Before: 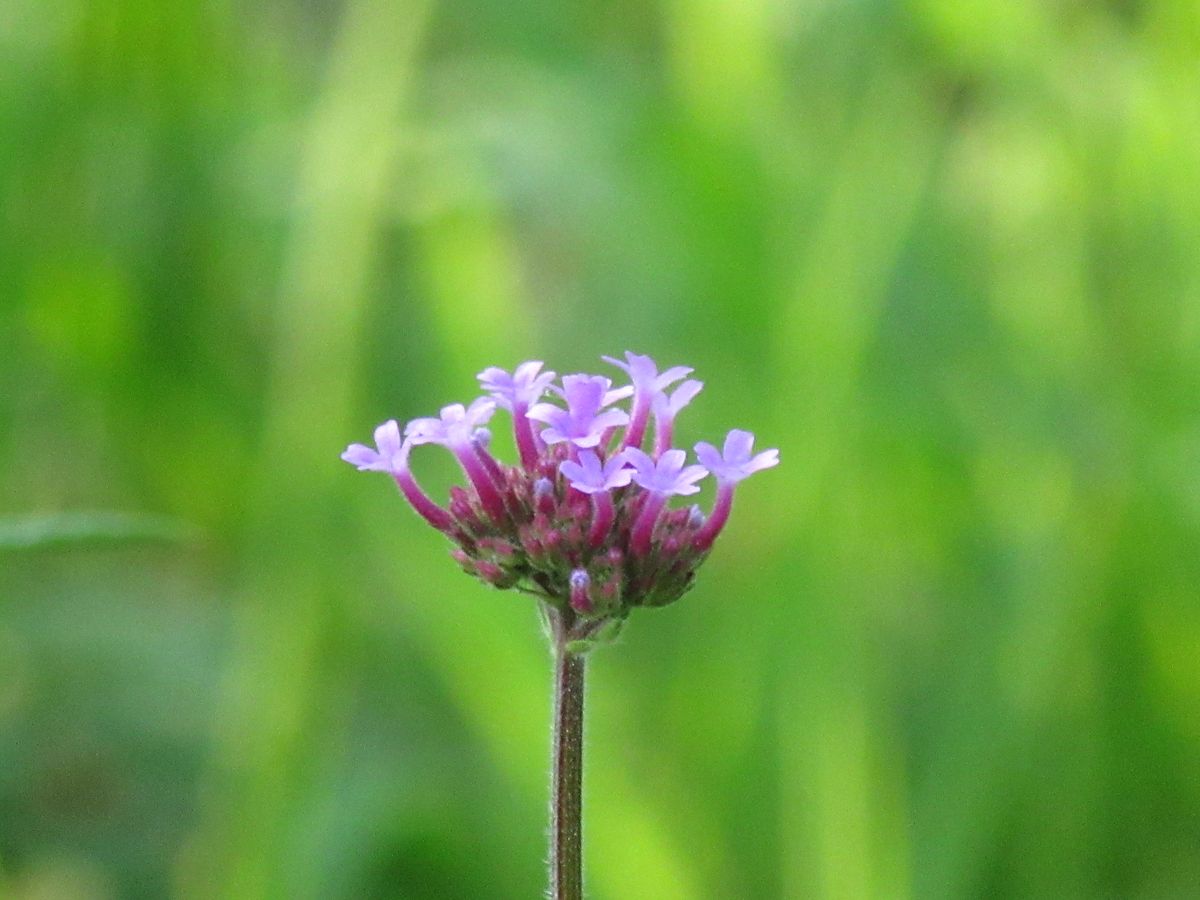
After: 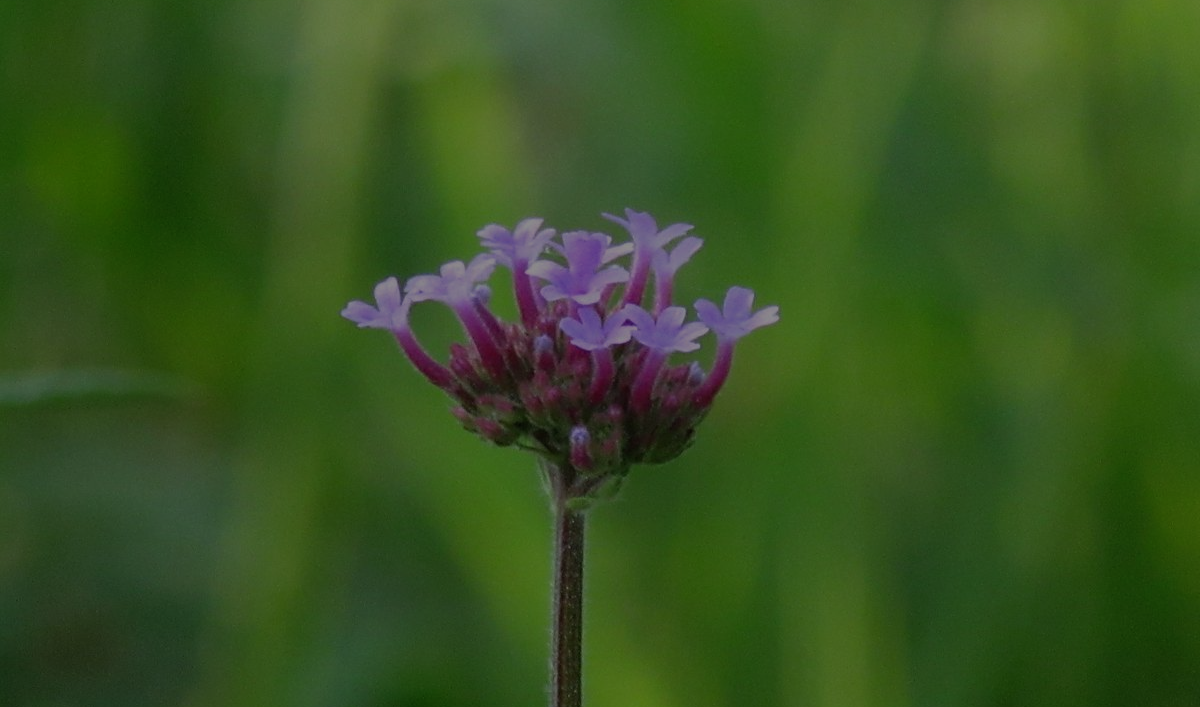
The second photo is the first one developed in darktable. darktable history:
crop and rotate: top 15.909%, bottom 5.473%
exposure: exposure -1.958 EV, compensate highlight preservation false
